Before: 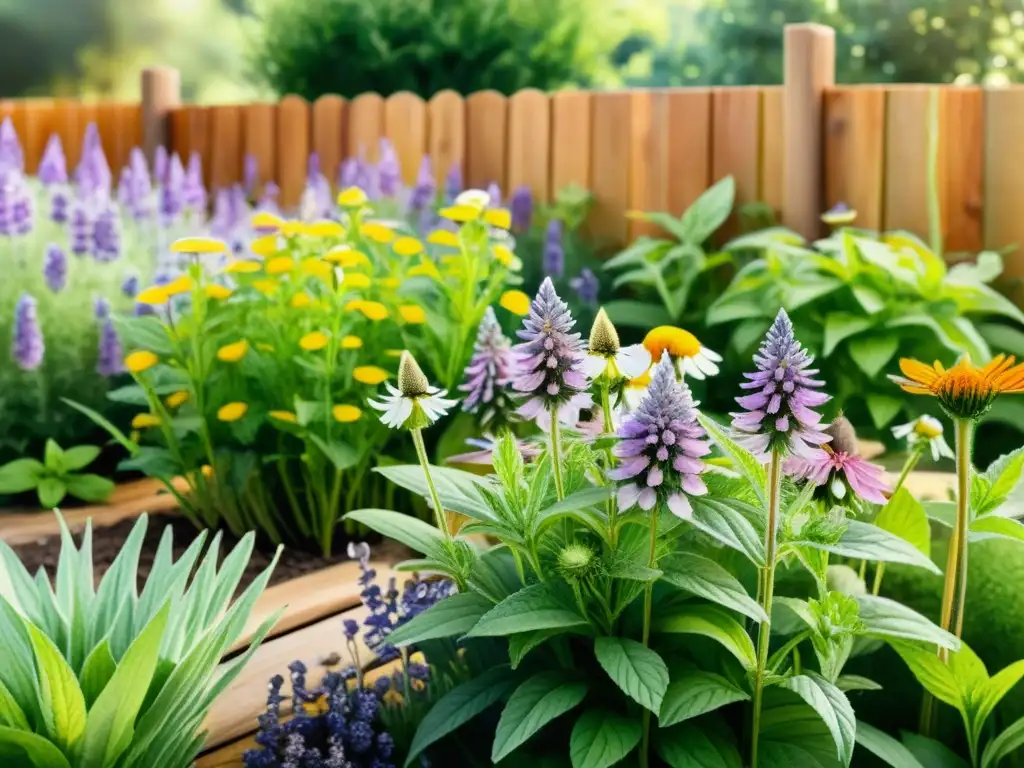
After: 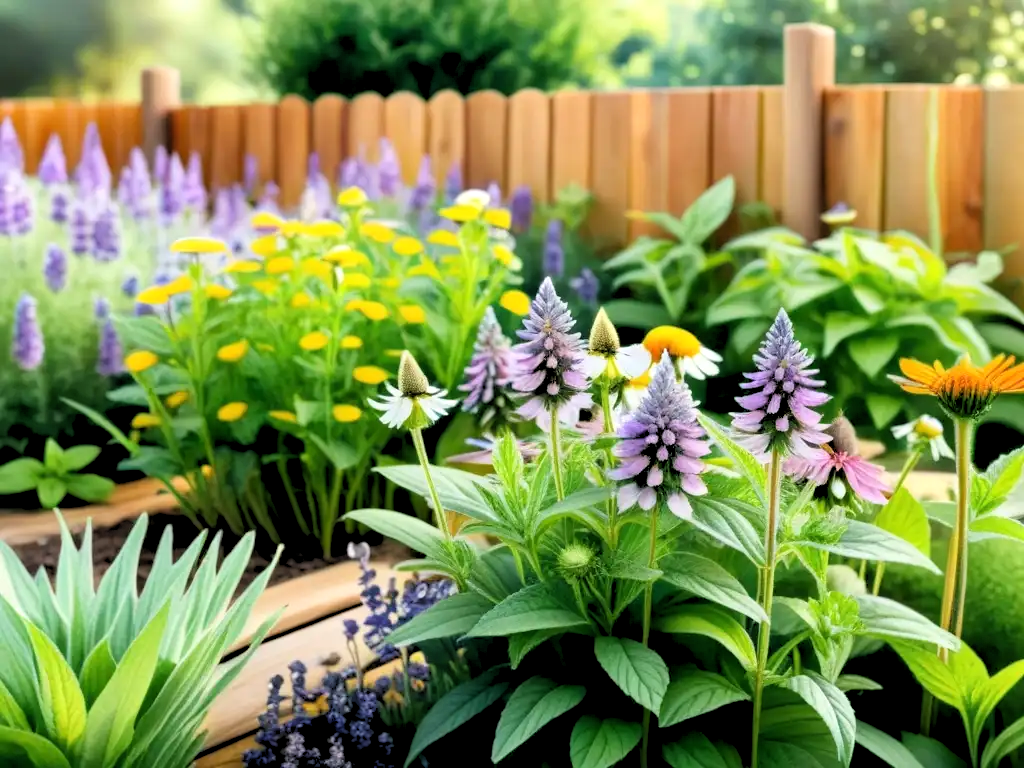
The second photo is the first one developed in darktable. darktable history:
rgb levels: levels [[0.013, 0.434, 0.89], [0, 0.5, 1], [0, 0.5, 1]]
color correction: highlights a* 0.003, highlights b* -0.283
